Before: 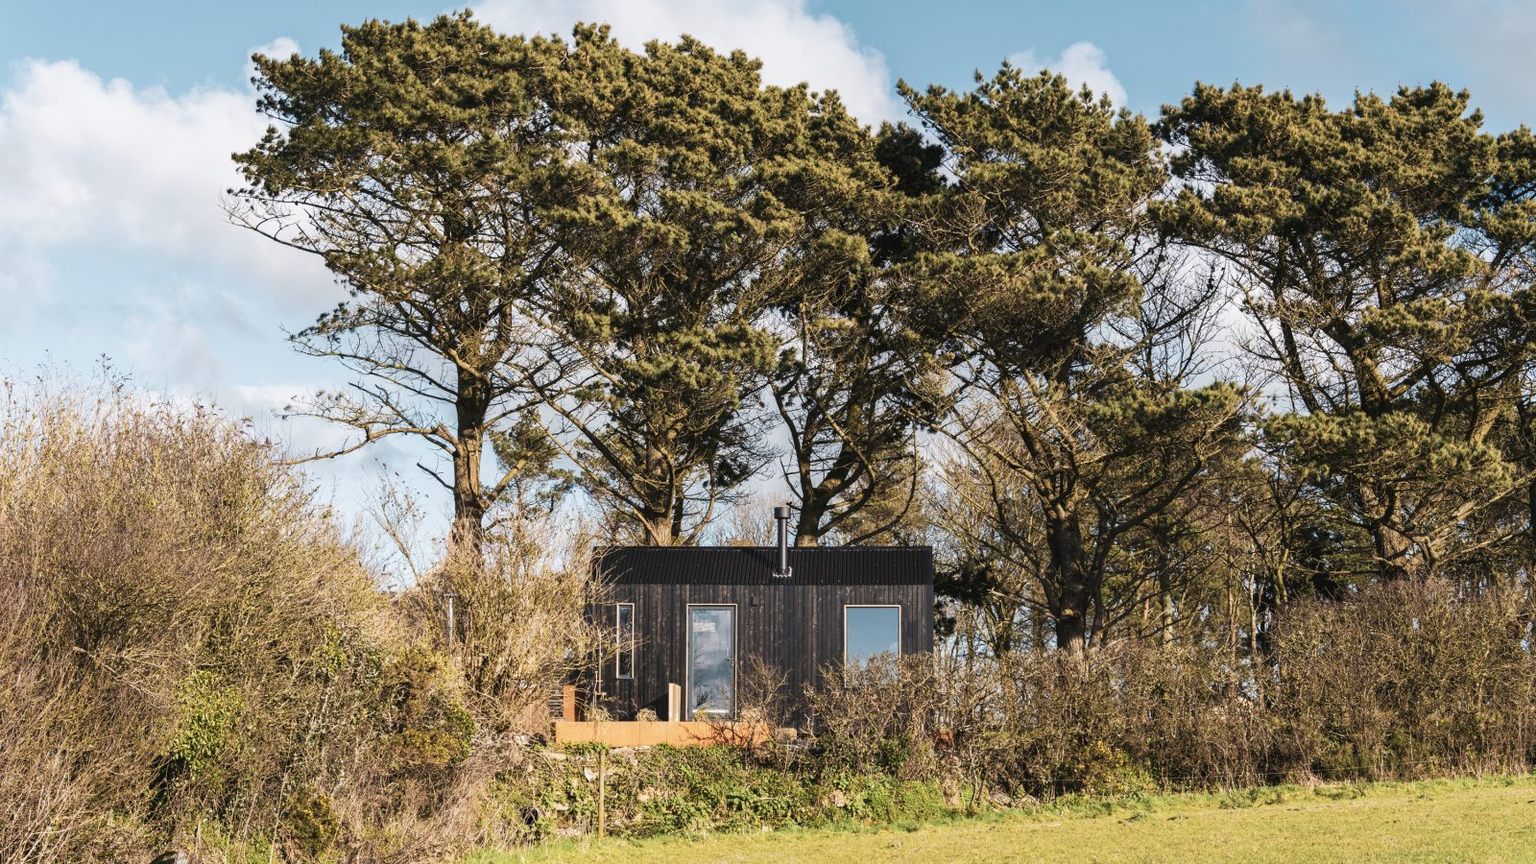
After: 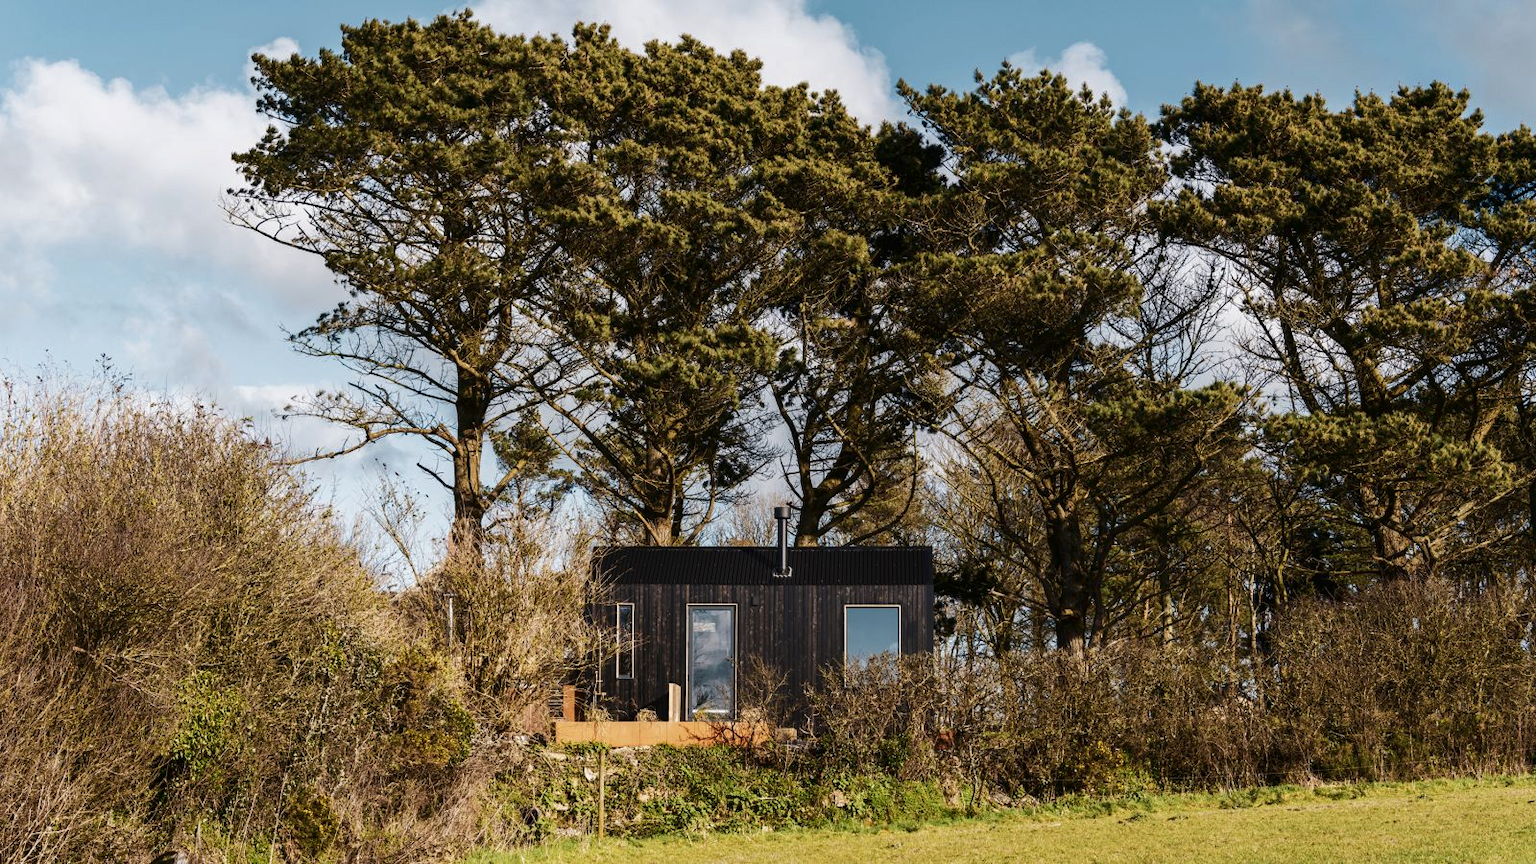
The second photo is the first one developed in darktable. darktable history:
contrast brightness saturation: brightness -0.2, saturation 0.078
